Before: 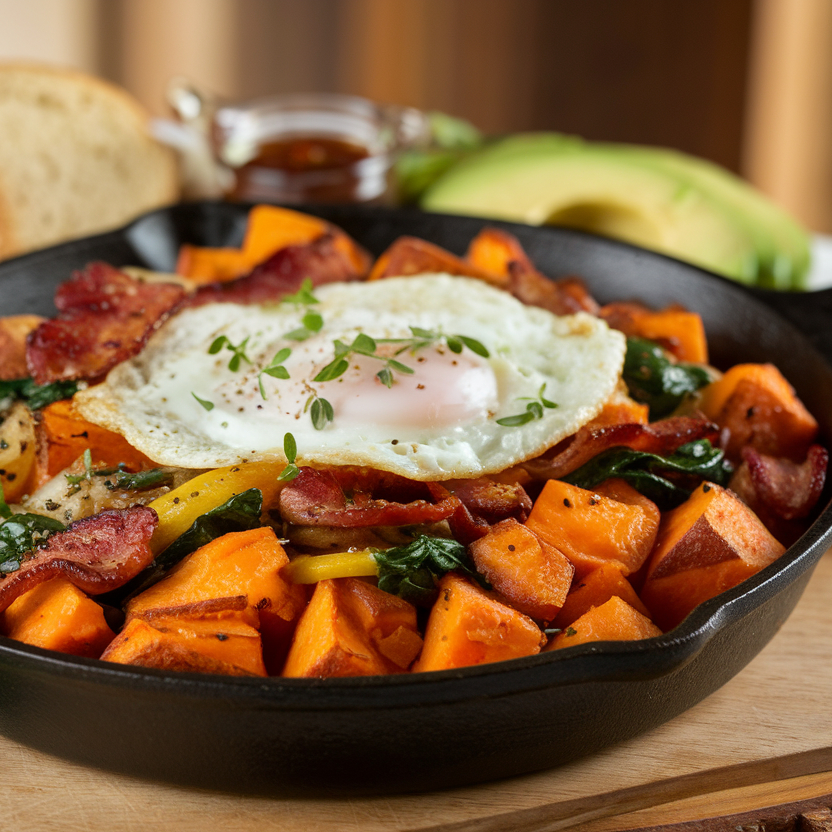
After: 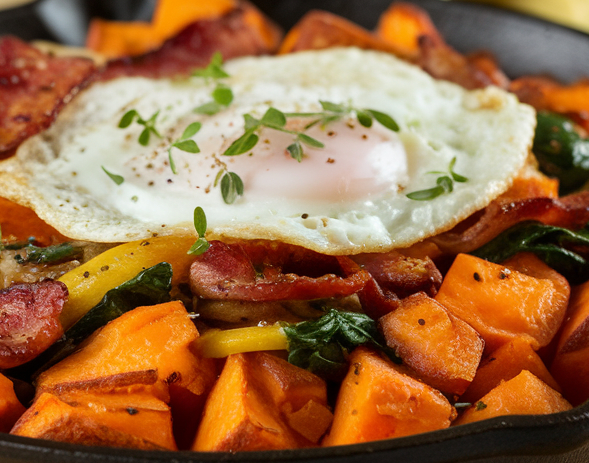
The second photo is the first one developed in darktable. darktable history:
crop: left 10.892%, top 27.192%, right 18.238%, bottom 17.135%
